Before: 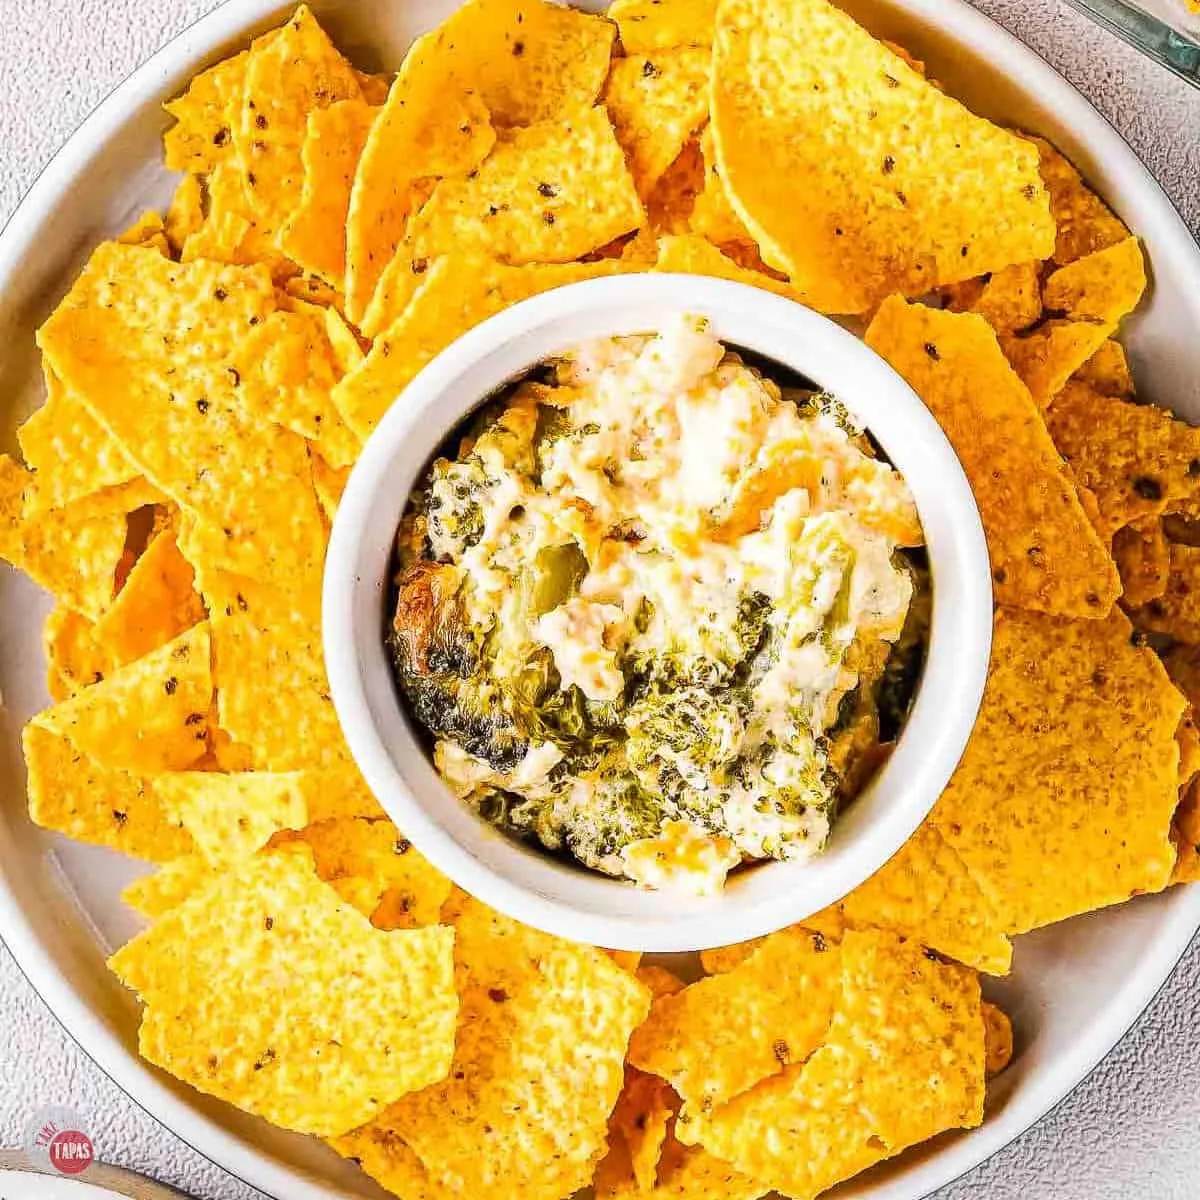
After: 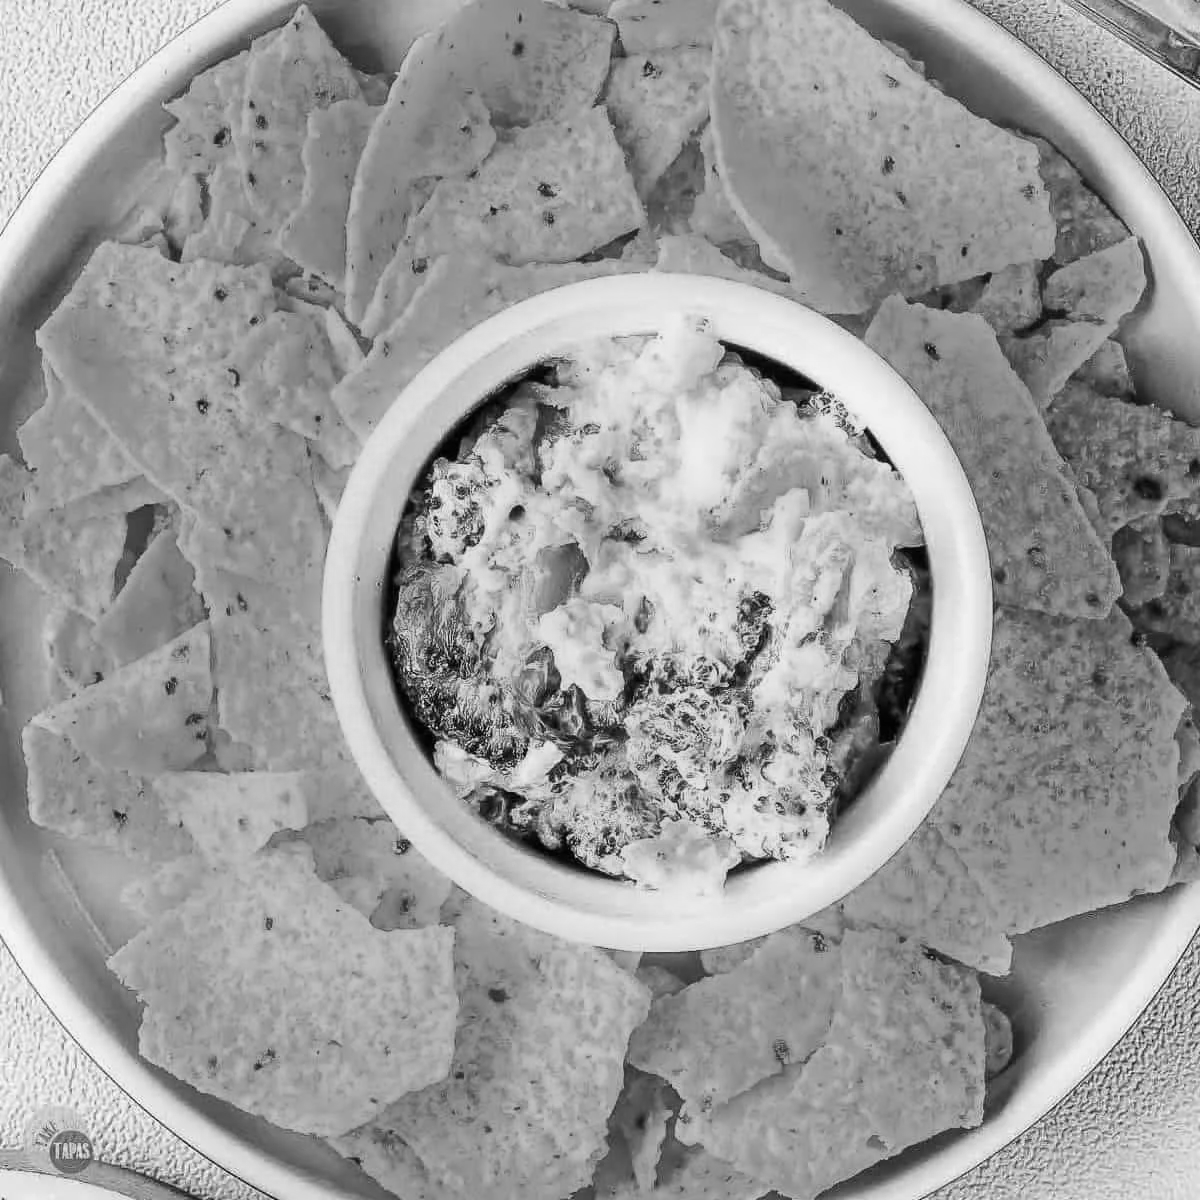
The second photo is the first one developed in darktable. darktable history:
color correction: highlights a* -0.482, highlights b* 40, shadows a* 9.8, shadows b* -0.161
monochrome: a -4.13, b 5.16, size 1
